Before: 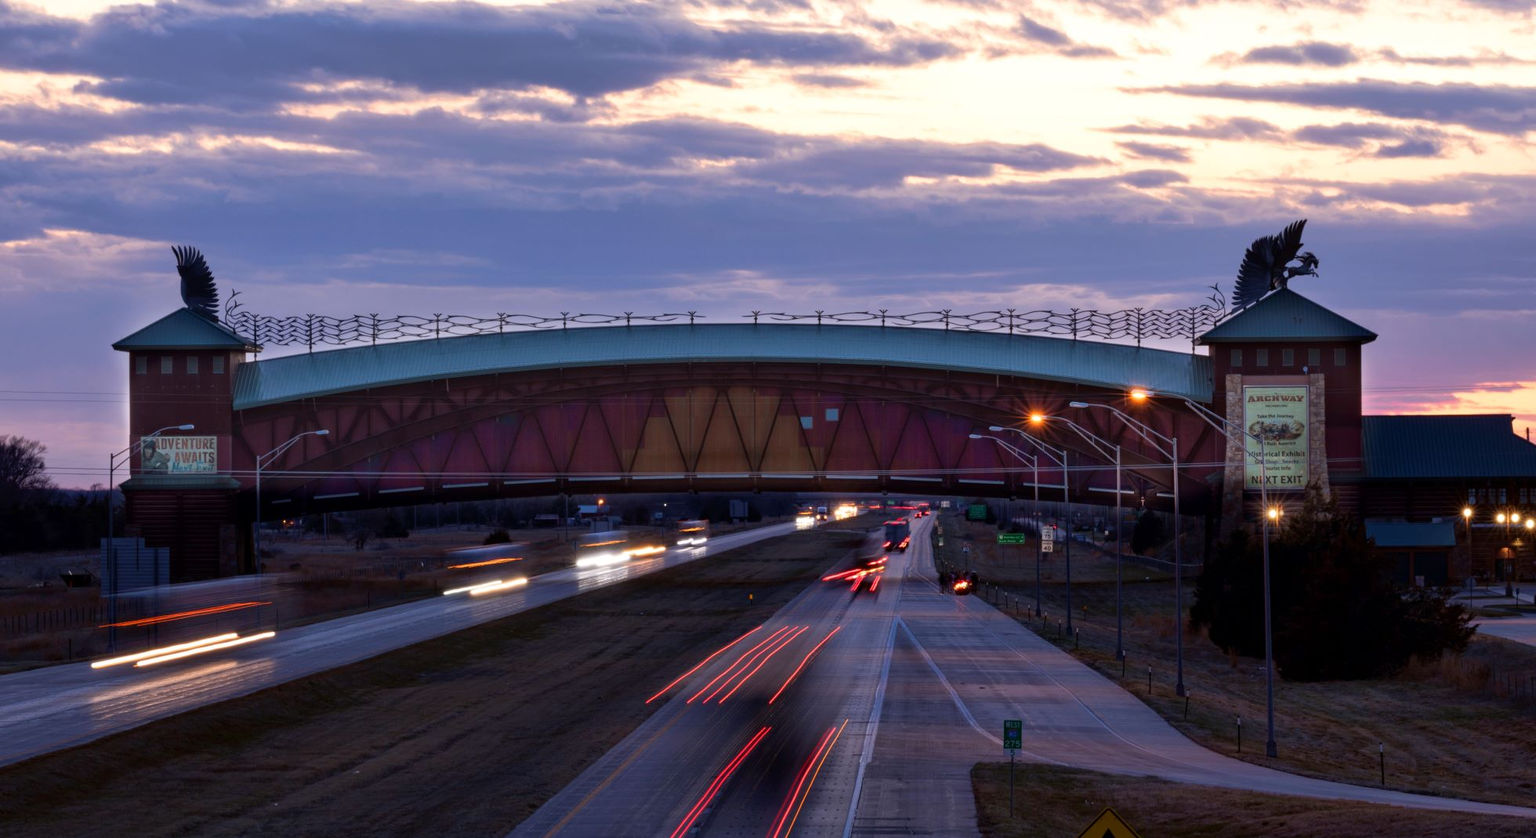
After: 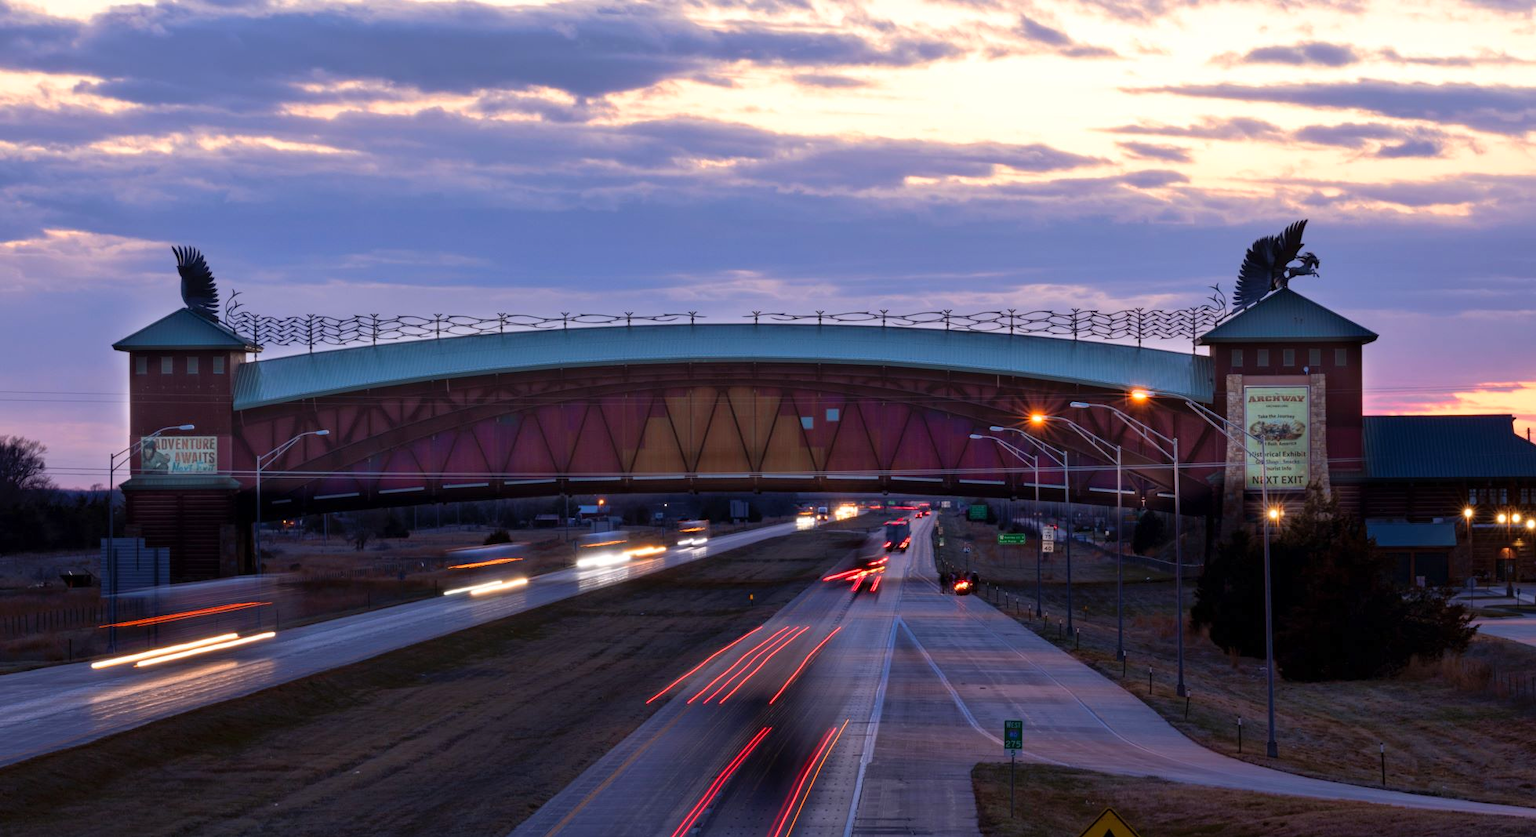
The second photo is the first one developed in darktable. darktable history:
contrast brightness saturation: contrast 0.03, brightness 0.06, saturation 0.13
